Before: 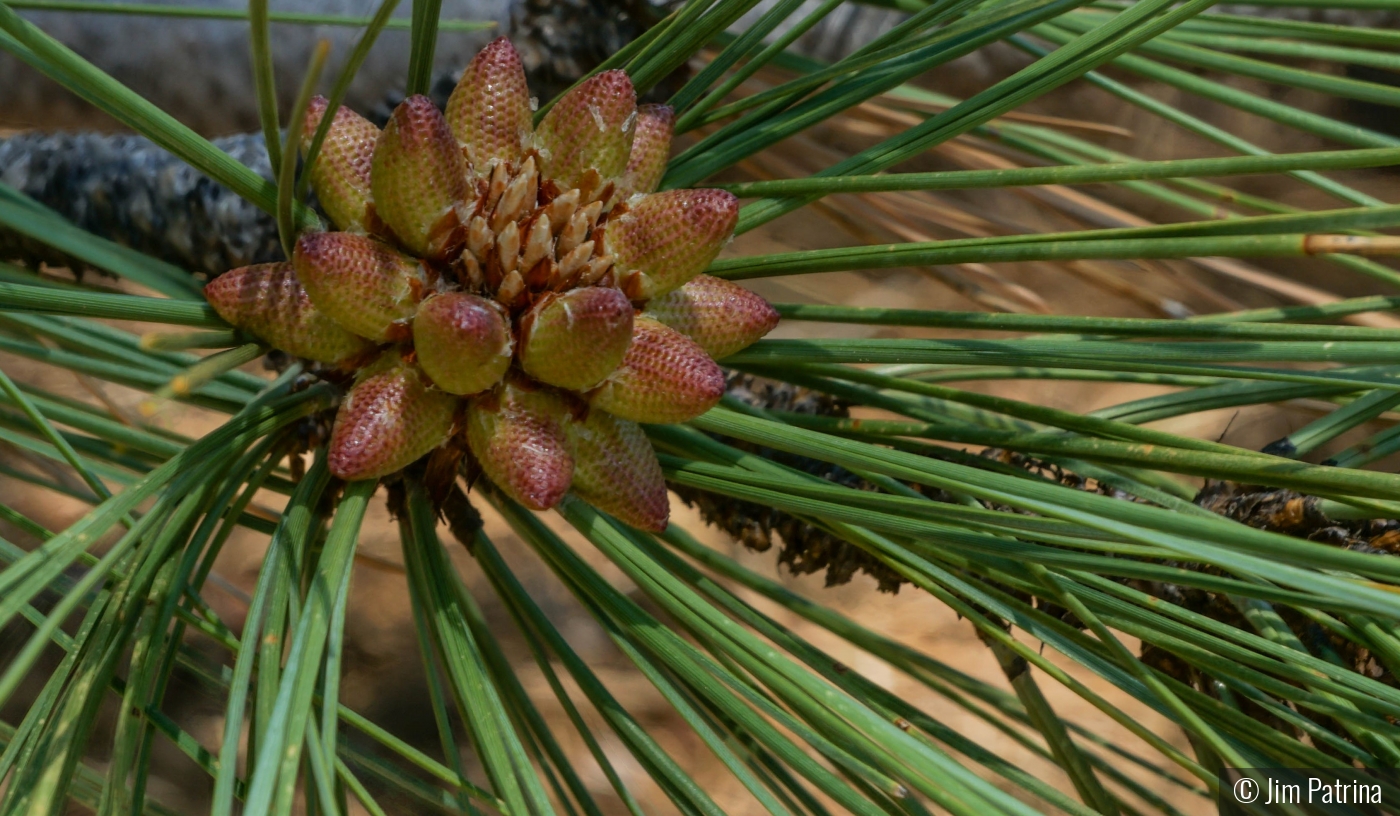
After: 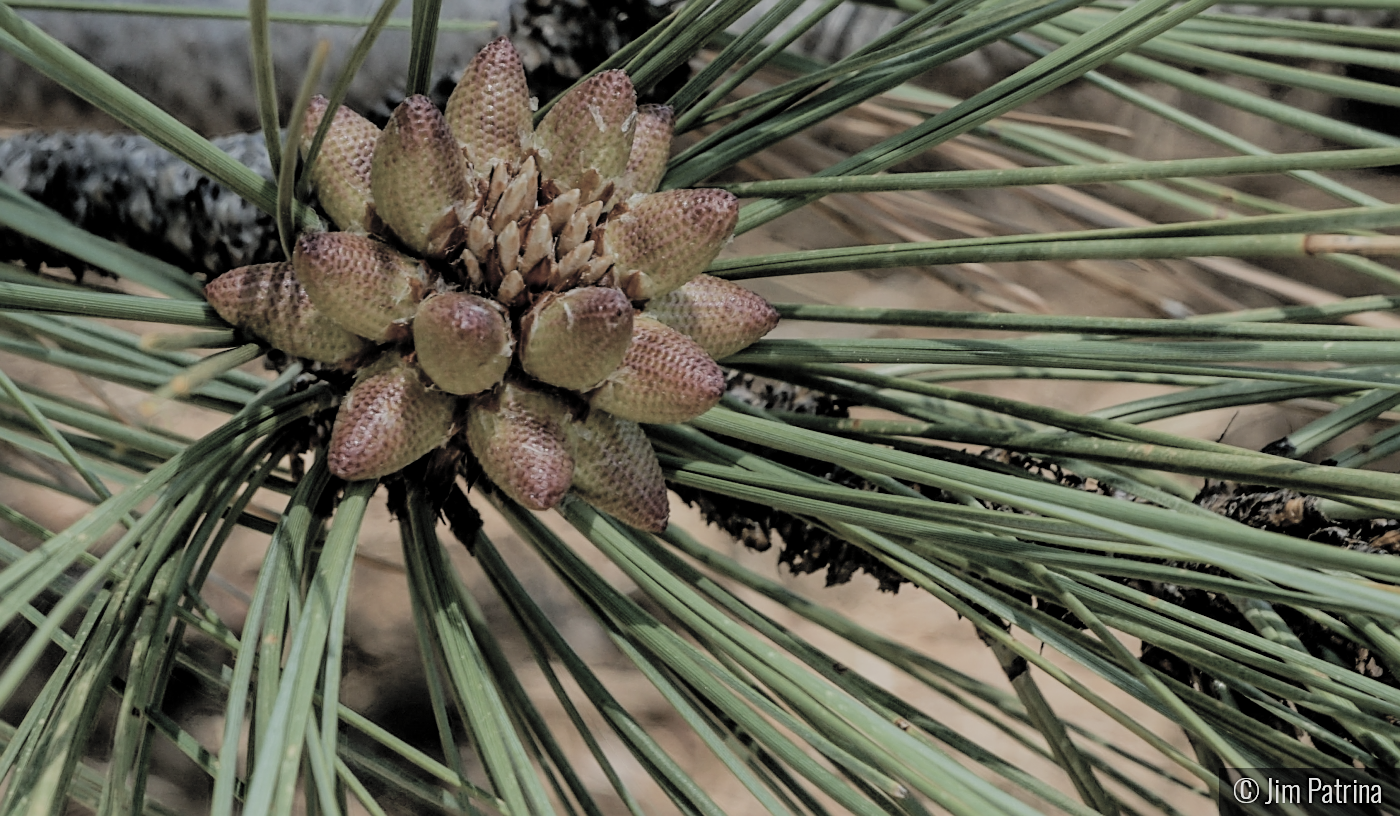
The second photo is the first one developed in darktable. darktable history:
sharpen: on, module defaults
local contrast: mode bilateral grid, contrast 10, coarseness 26, detail 115%, midtone range 0.2
filmic rgb: middle gray luminance 17.93%, black relative exposure -7.54 EV, white relative exposure 8.46 EV, target black luminance 0%, hardness 2.23, latitude 19.33%, contrast 0.885, highlights saturation mix 5.92%, shadows ↔ highlights balance 10.37%
contrast brightness saturation: brightness 0.187, saturation -0.505
